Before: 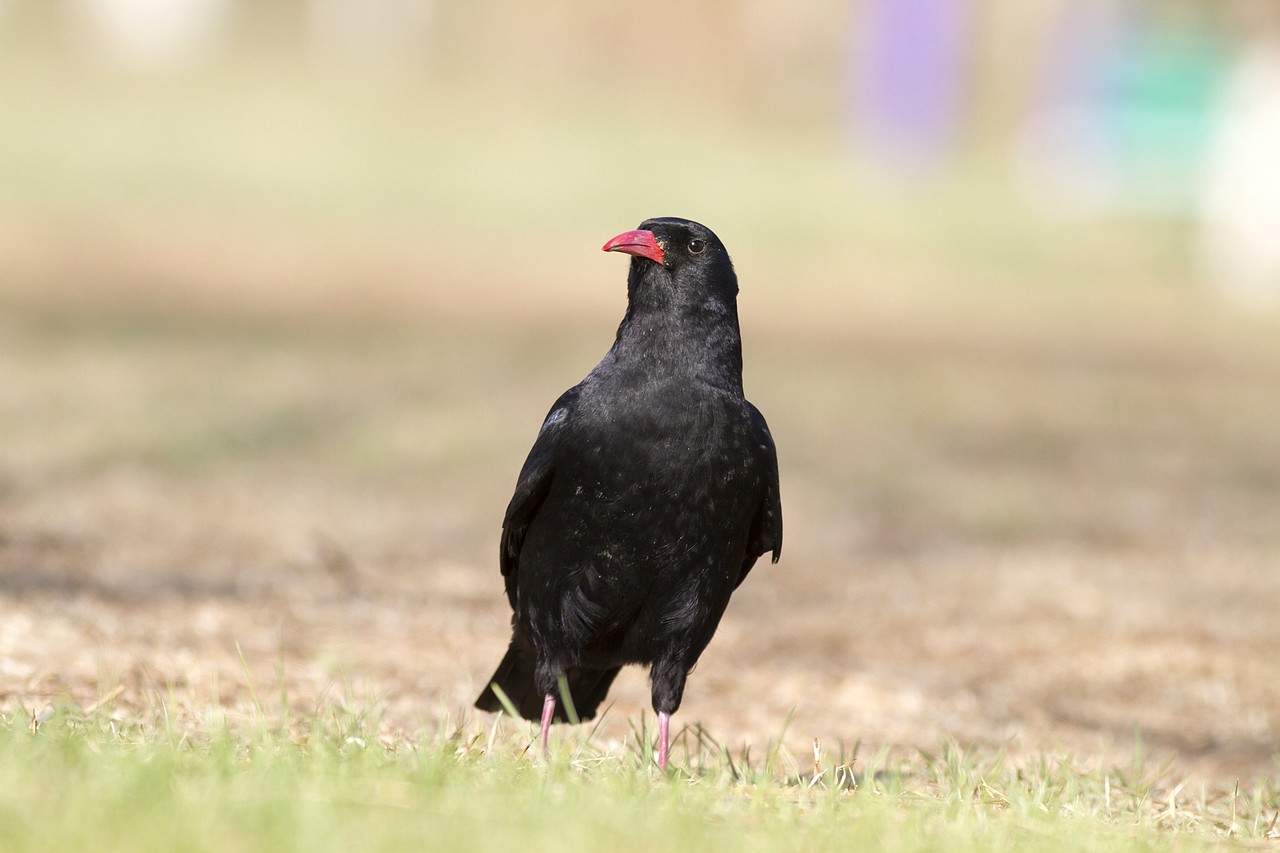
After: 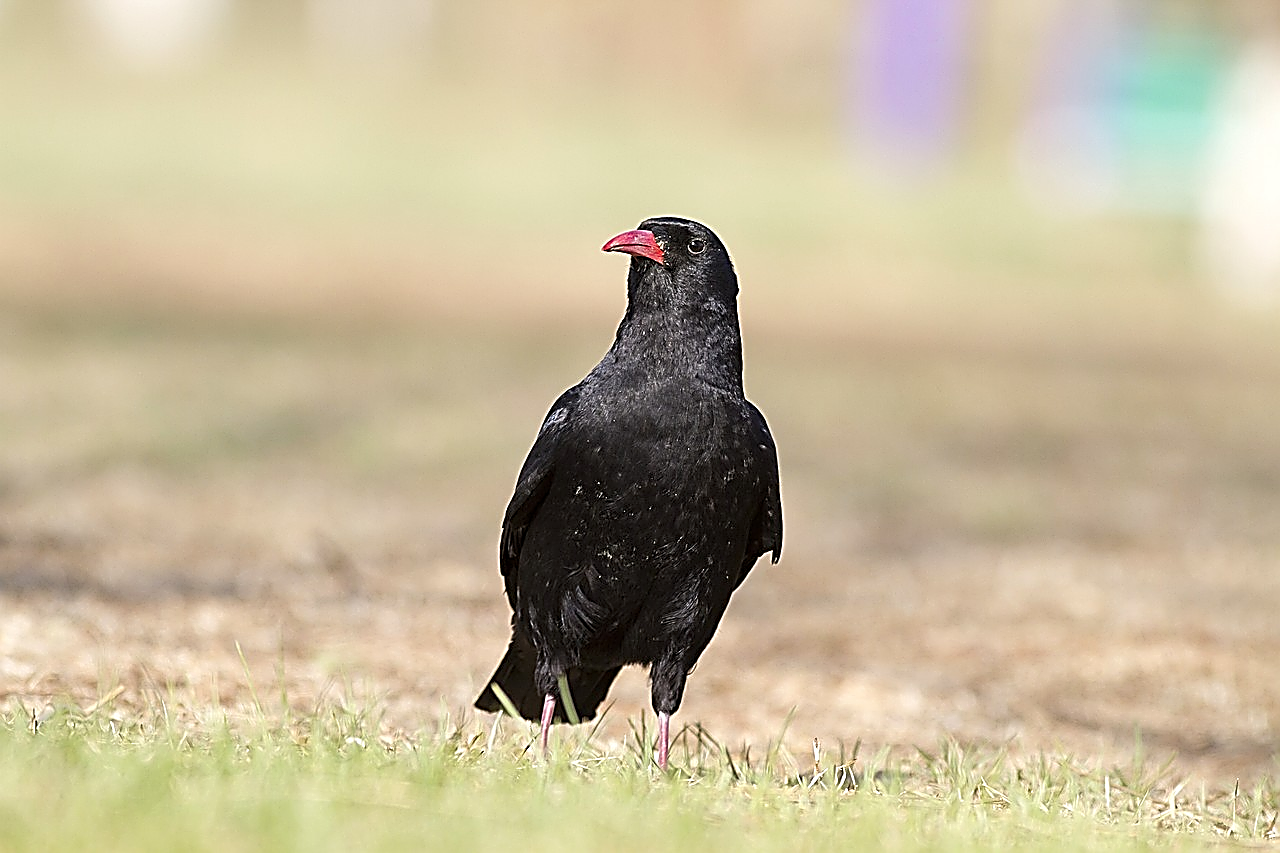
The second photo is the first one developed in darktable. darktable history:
vibrance: vibrance 10%
sharpen: amount 2
